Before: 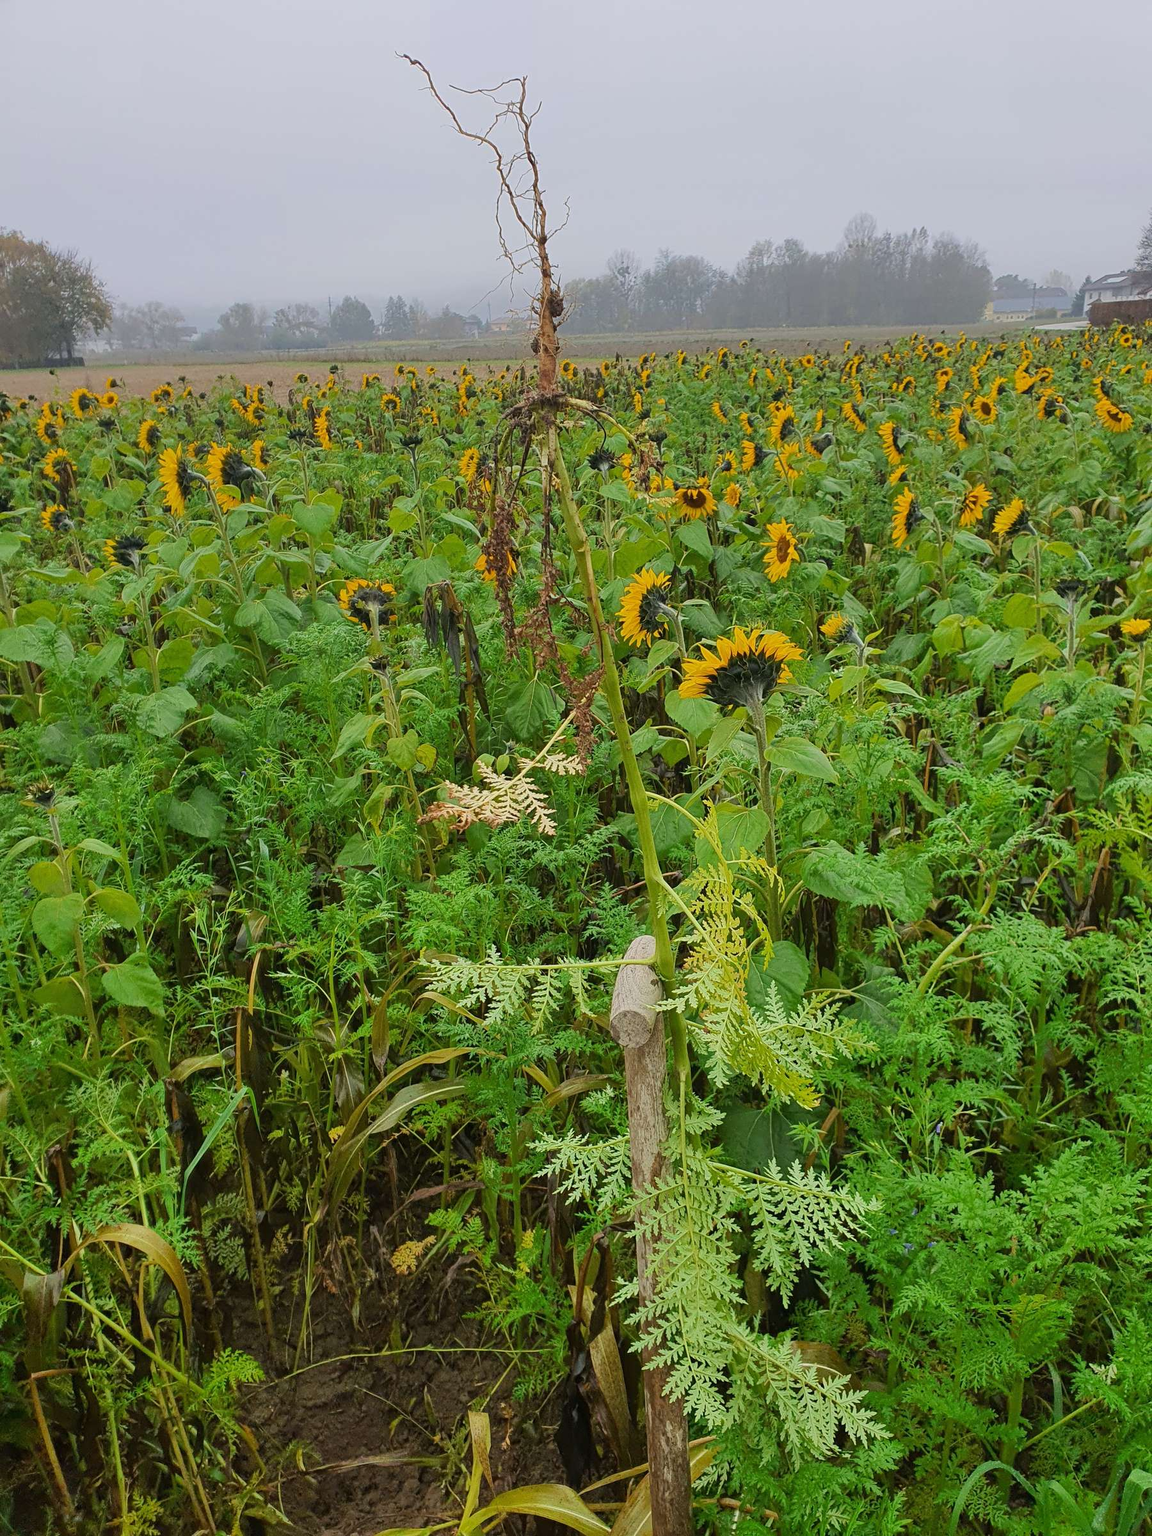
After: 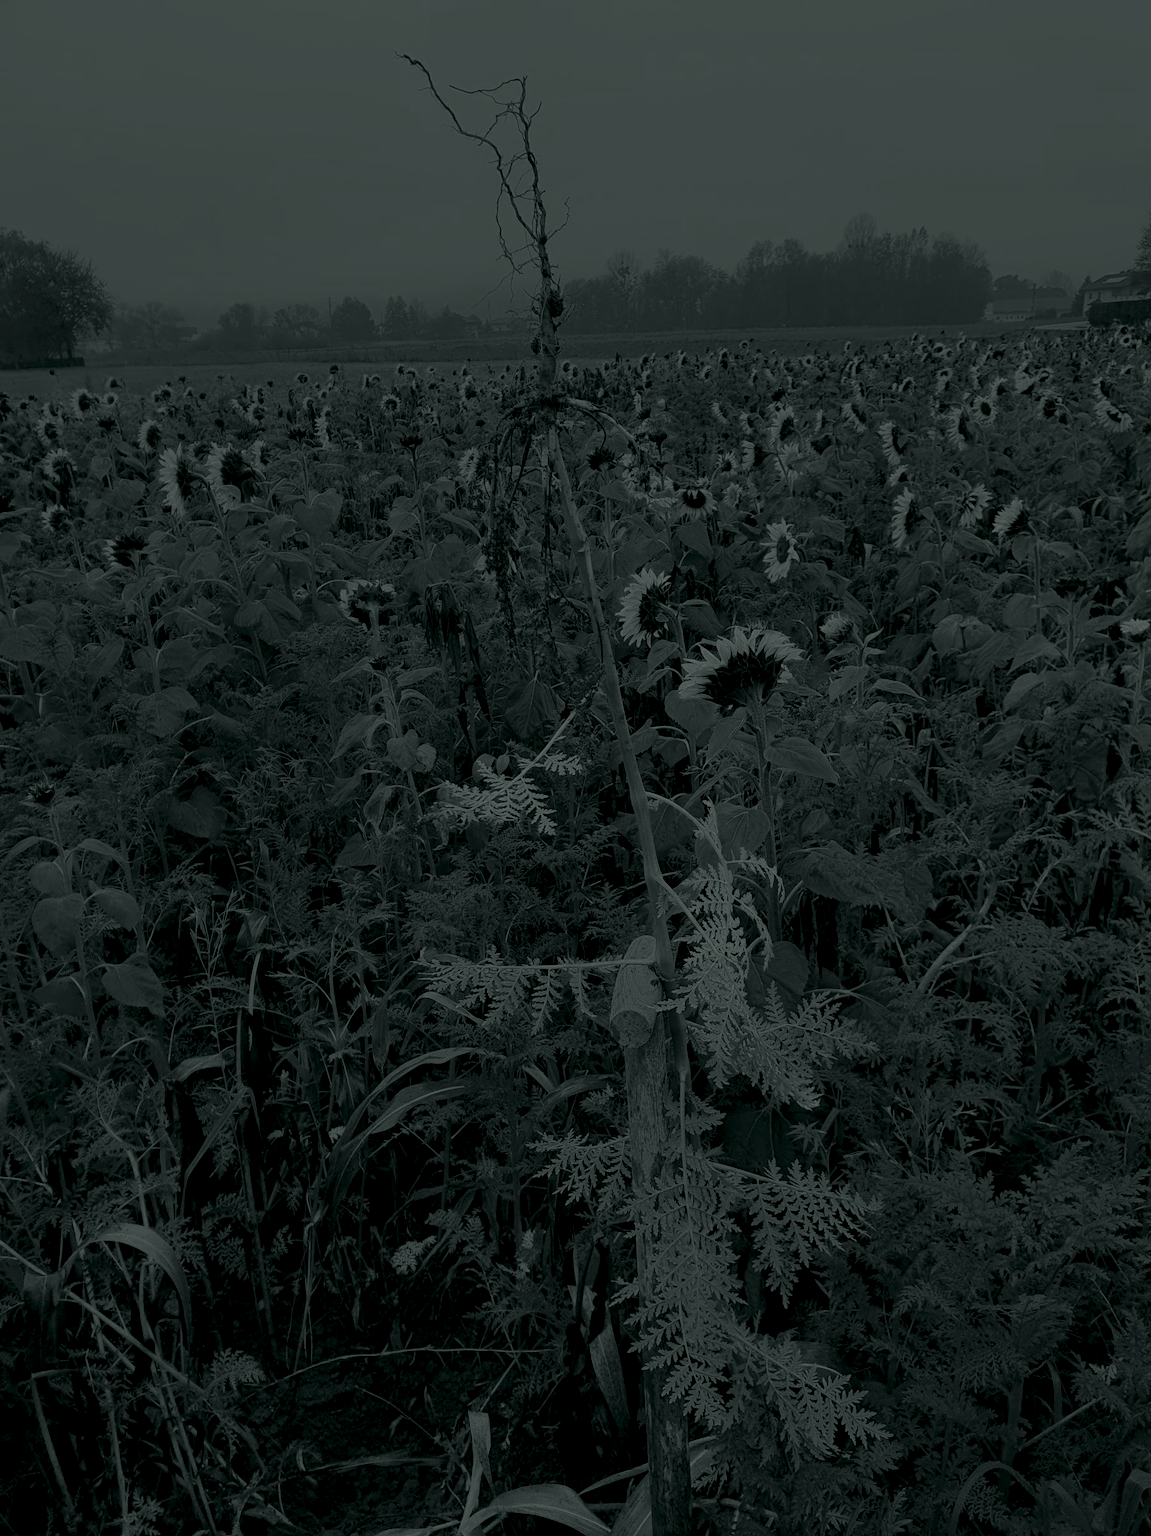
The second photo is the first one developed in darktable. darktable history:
color zones: curves: ch0 [(0.004, 0.305) (0.261, 0.623) (0.389, 0.399) (0.708, 0.571) (0.947, 0.34)]; ch1 [(0.025, 0.645) (0.229, 0.584) (0.326, 0.551) (0.484, 0.262) (0.757, 0.643)]
colorize: hue 90°, saturation 19%, lightness 1.59%, version 1
color balance: mode lift, gamma, gain (sRGB)
